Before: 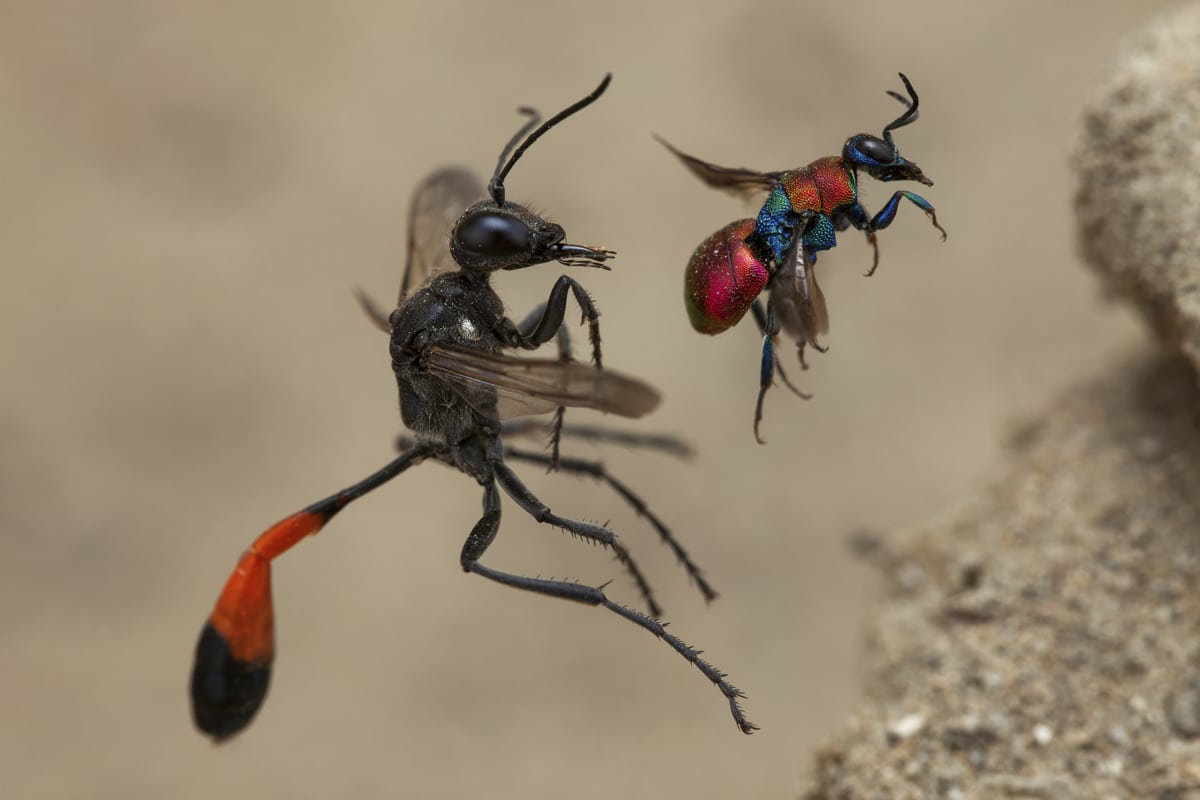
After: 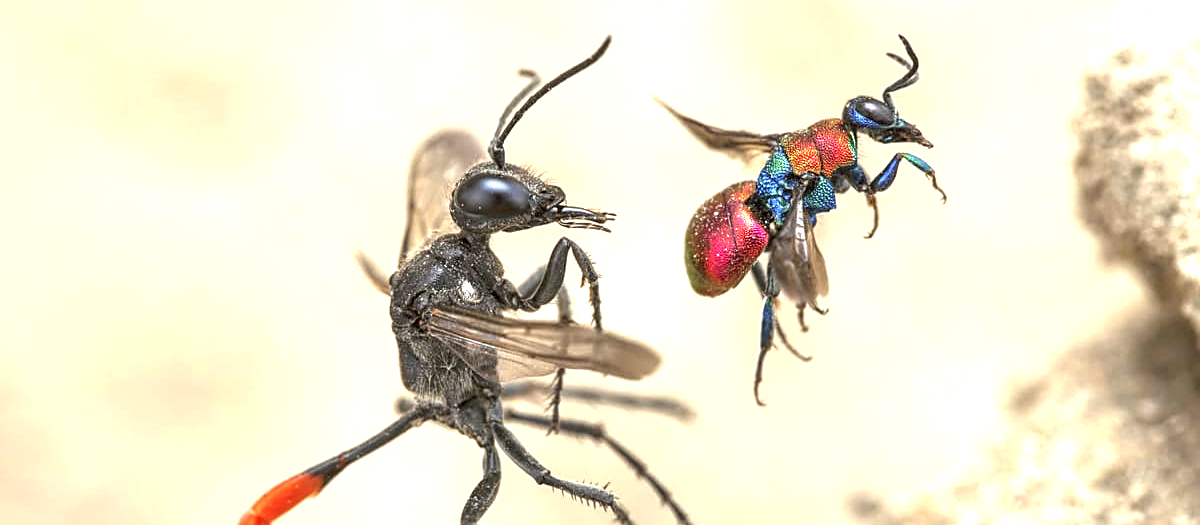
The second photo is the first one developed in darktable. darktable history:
crop and rotate: top 4.848%, bottom 29.503%
sharpen: on, module defaults
exposure: black level correction 0, exposure 1.975 EV, compensate exposure bias true, compensate highlight preservation false
local contrast: on, module defaults
